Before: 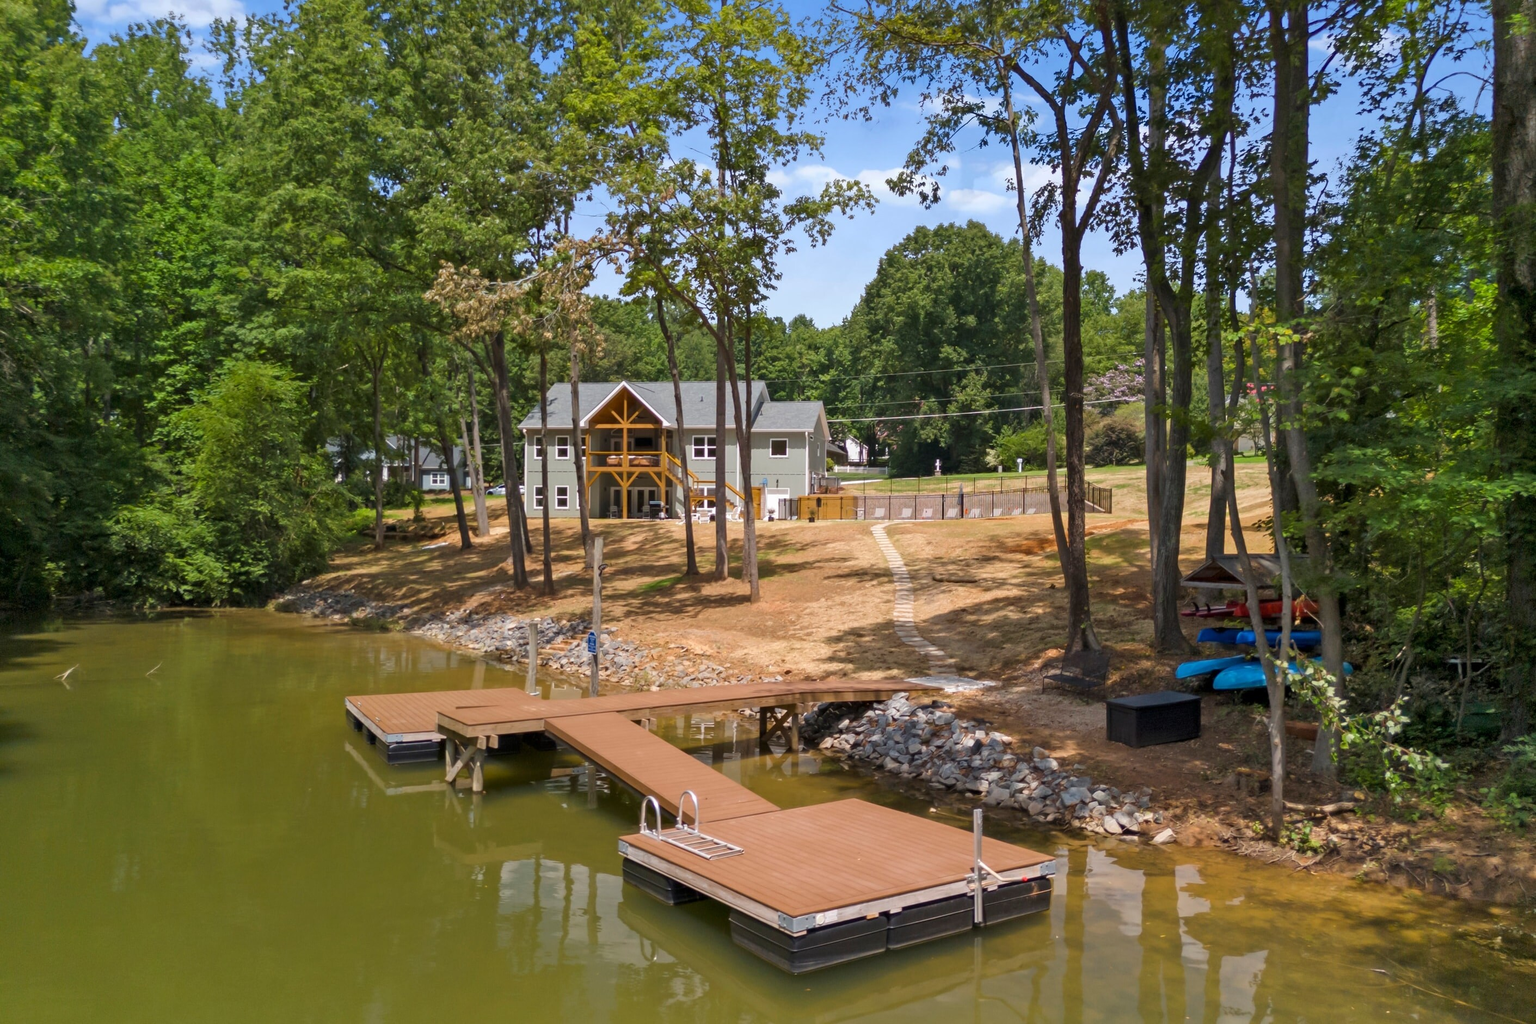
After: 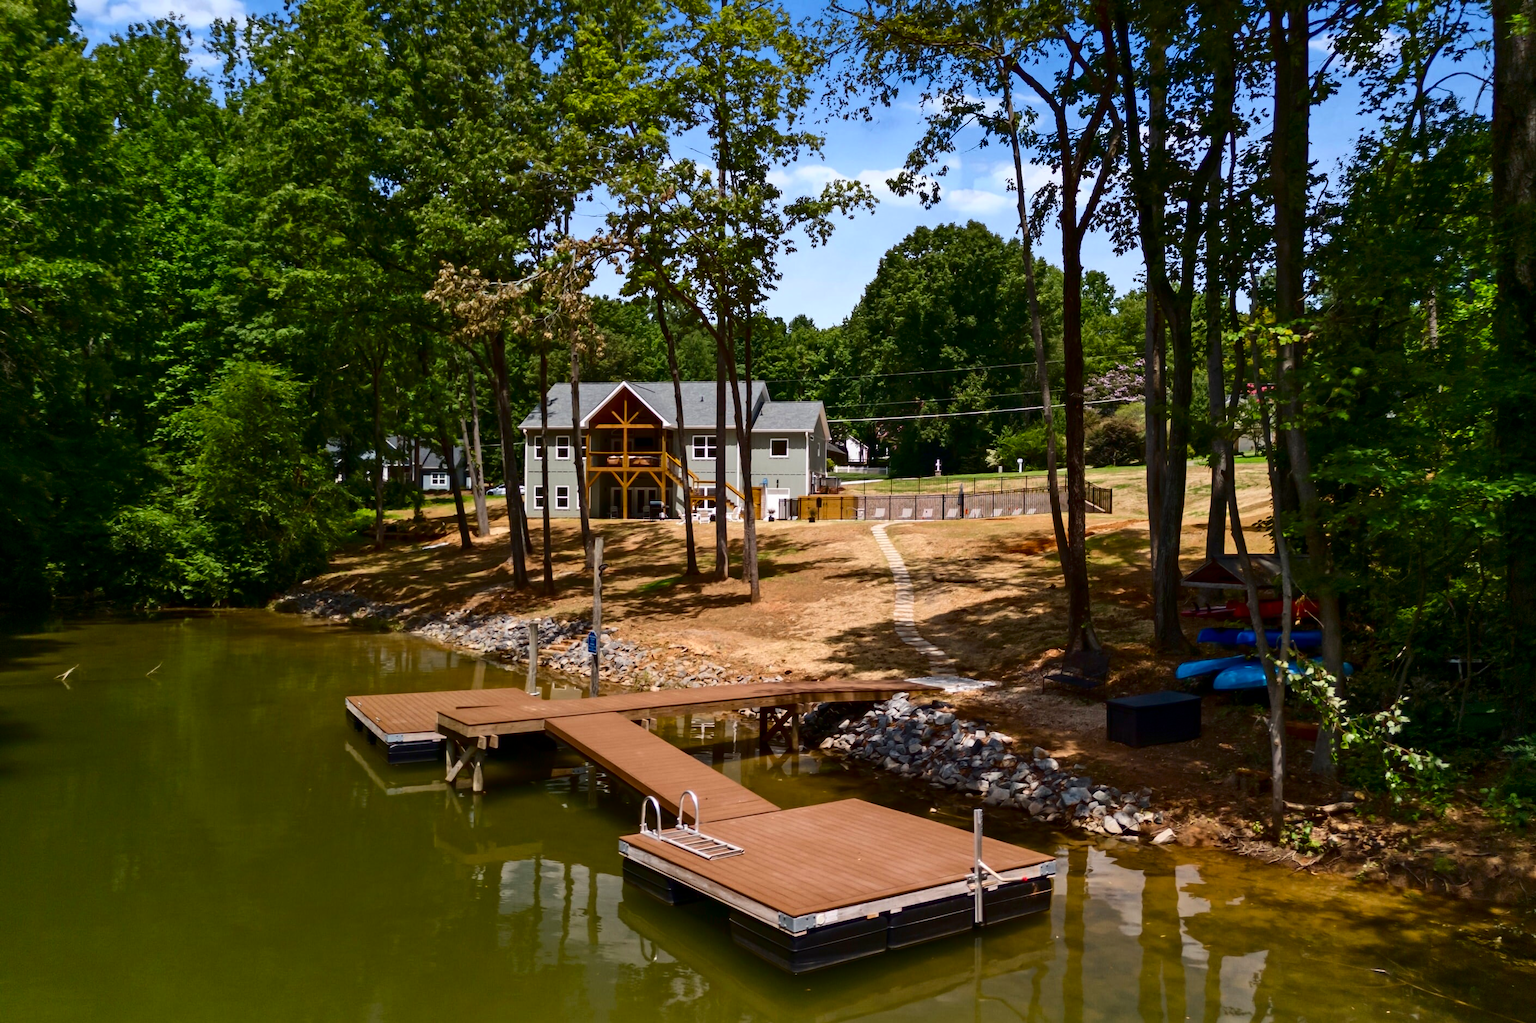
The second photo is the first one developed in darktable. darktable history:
color zones: curves: ch0 [(0.25, 0.5) (0.463, 0.627) (0.484, 0.637) (0.75, 0.5)]
contrast brightness saturation: contrast 0.244, brightness -0.228, saturation 0.14
